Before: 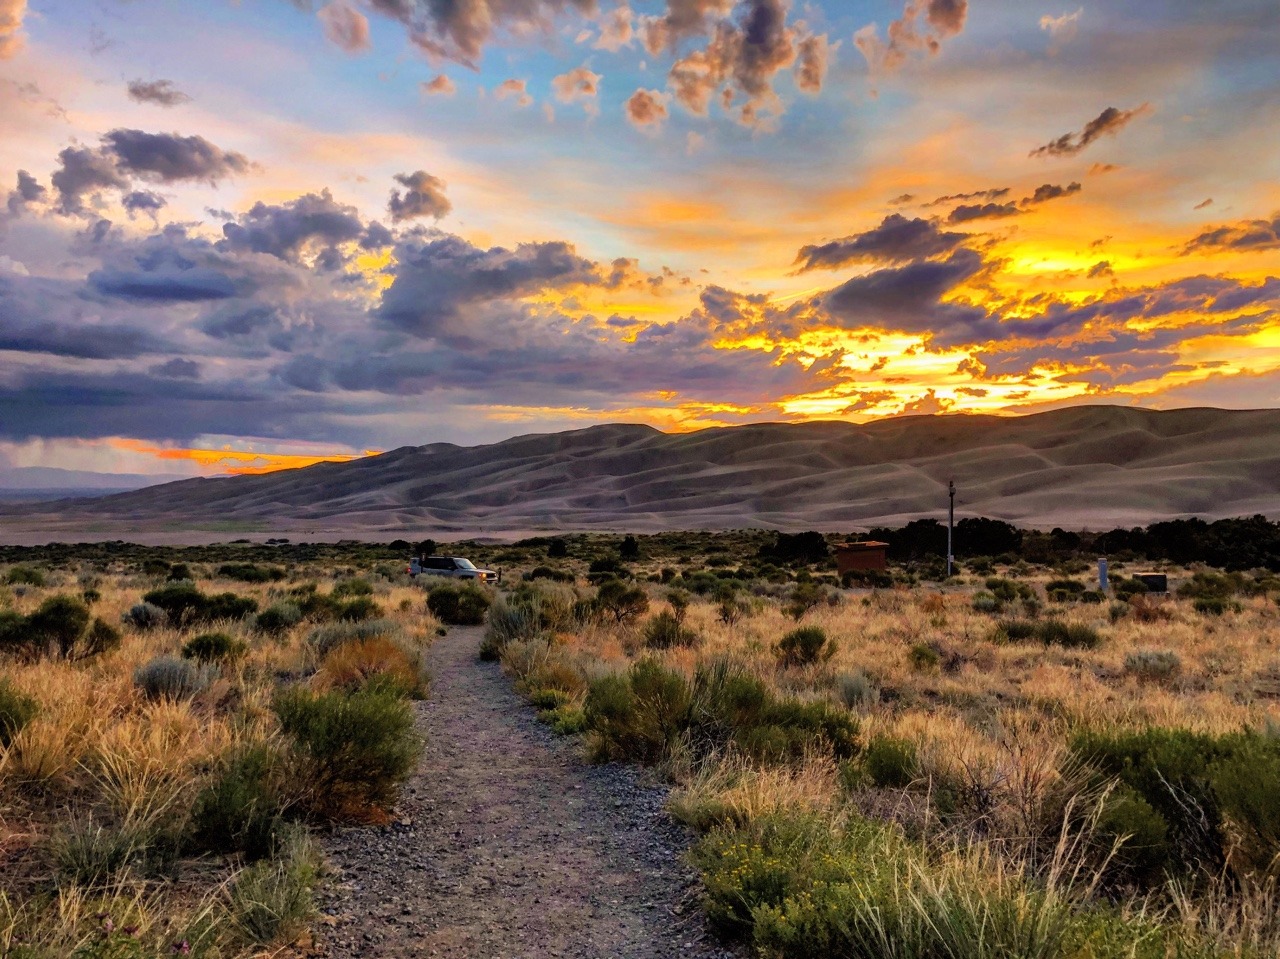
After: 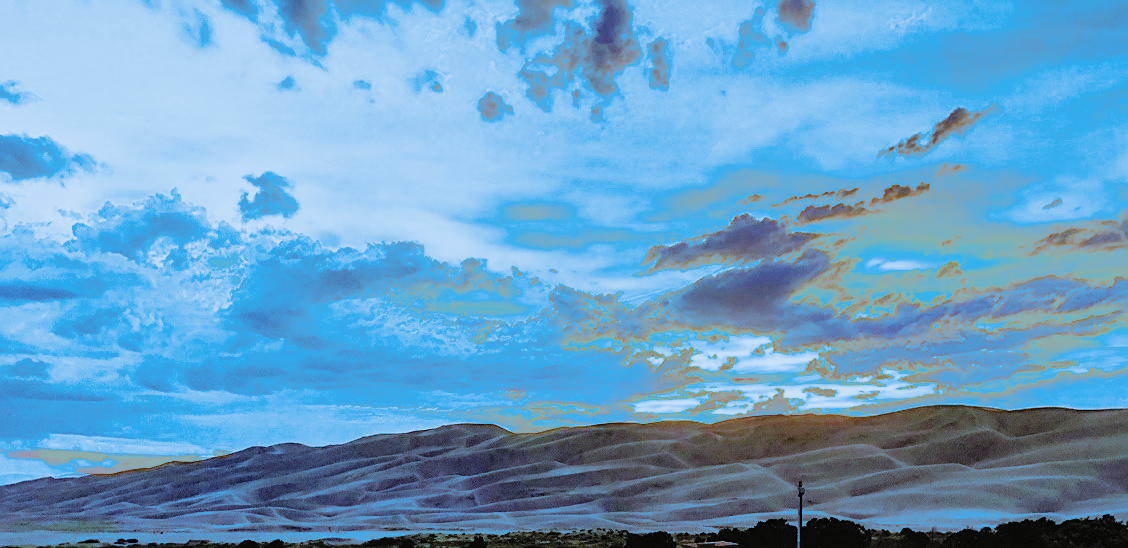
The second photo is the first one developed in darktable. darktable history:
split-toning: shadows › hue 220°, shadows › saturation 0.64, highlights › hue 220°, highlights › saturation 0.64, balance 0, compress 5.22%
crop and rotate: left 11.812%, bottom 42.776%
sharpen: on, module defaults
white balance: red 0.871, blue 1.249
sigmoid: on, module defaults
color balance: mode lift, gamma, gain (sRGB), lift [0.997, 0.979, 1.021, 1.011], gamma [1, 1.084, 0.916, 0.998], gain [1, 0.87, 1.13, 1.101], contrast 4.55%, contrast fulcrum 38.24%, output saturation 104.09%
color correction: highlights a* 2.72, highlights b* 22.8
contrast brightness saturation: contrast 0.1, brightness 0.3, saturation 0.14
